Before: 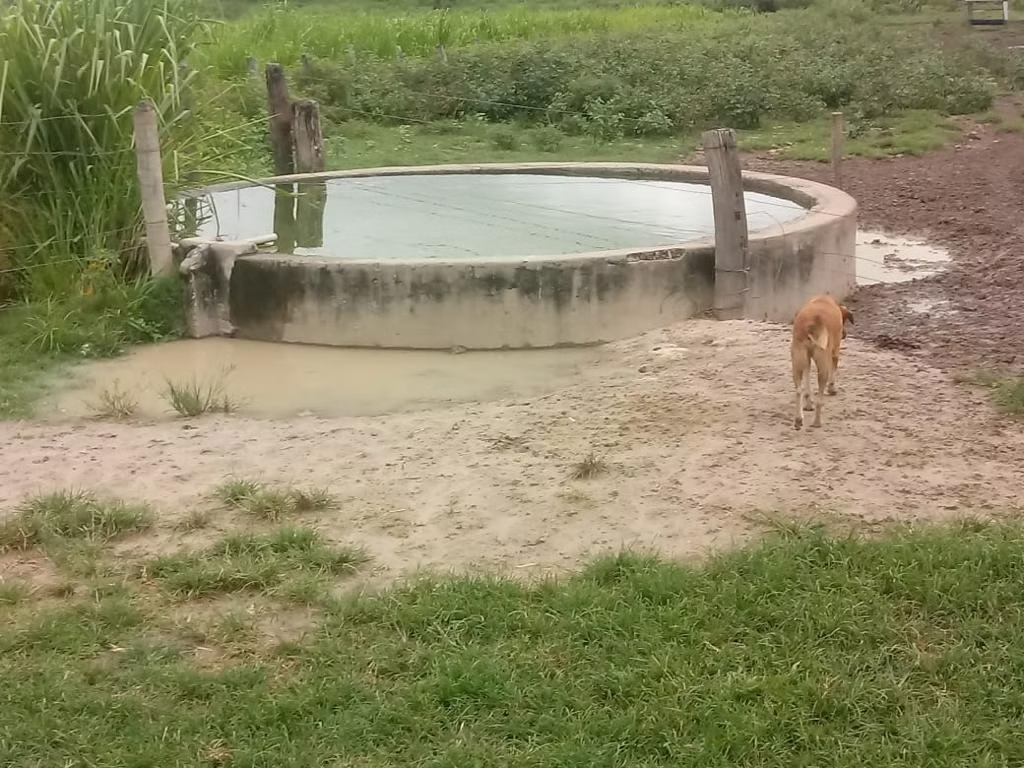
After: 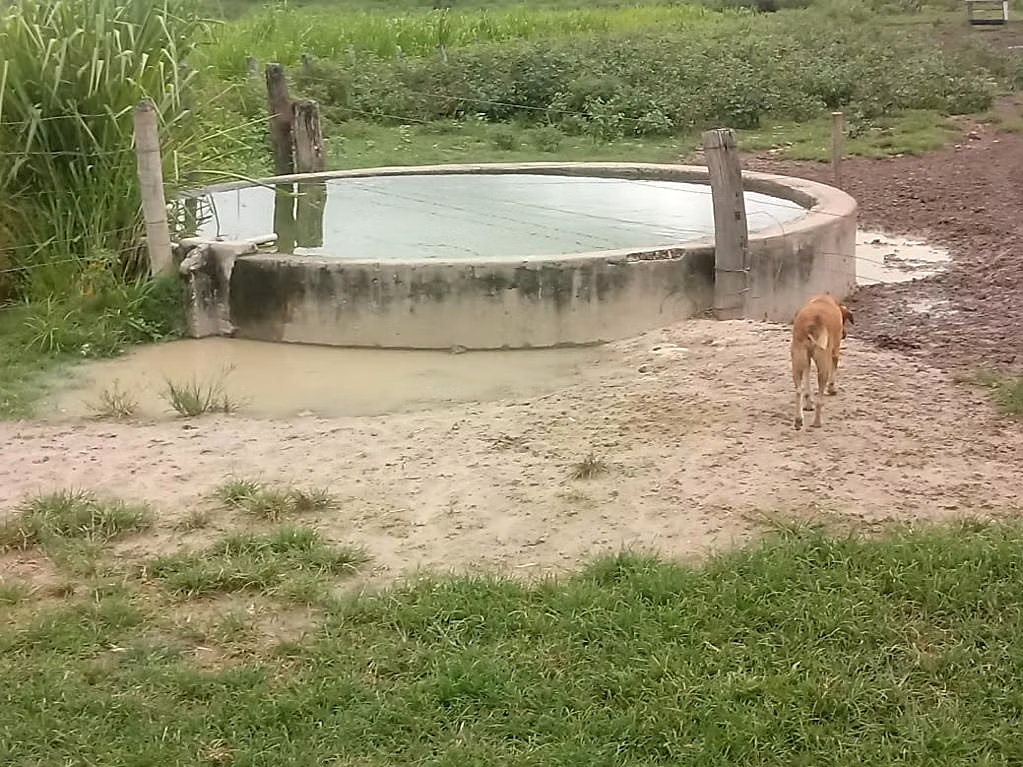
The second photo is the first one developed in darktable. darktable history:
exposure: exposure -0.206 EV, compensate highlight preservation false
crop: left 0.07%
sharpen: on, module defaults
tone equalizer: -8 EV -0.425 EV, -7 EV -0.424 EV, -6 EV -0.3 EV, -5 EV -0.254 EV, -3 EV 0.252 EV, -2 EV 0.311 EV, -1 EV 0.368 EV, +0 EV 0.414 EV, mask exposure compensation -0.501 EV
